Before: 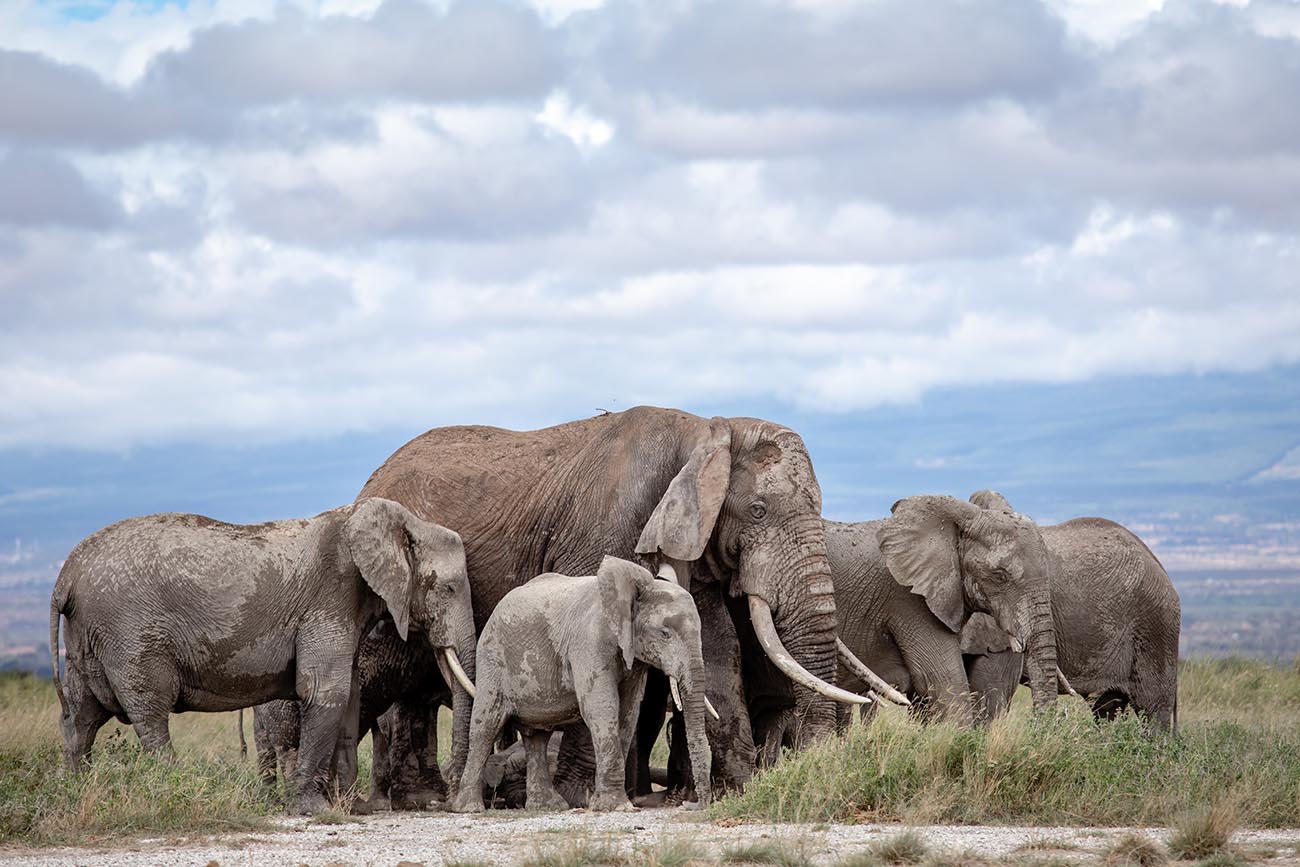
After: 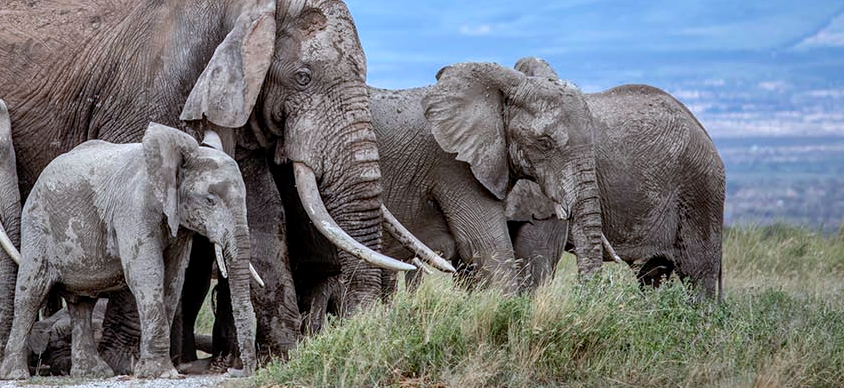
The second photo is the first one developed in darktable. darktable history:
color calibration: output colorfulness [0, 0.315, 0, 0], x 0.37, y 0.377, temperature 4289.78 K
crop and rotate: left 35.064%, top 50.164%, bottom 4.97%
local contrast: on, module defaults
